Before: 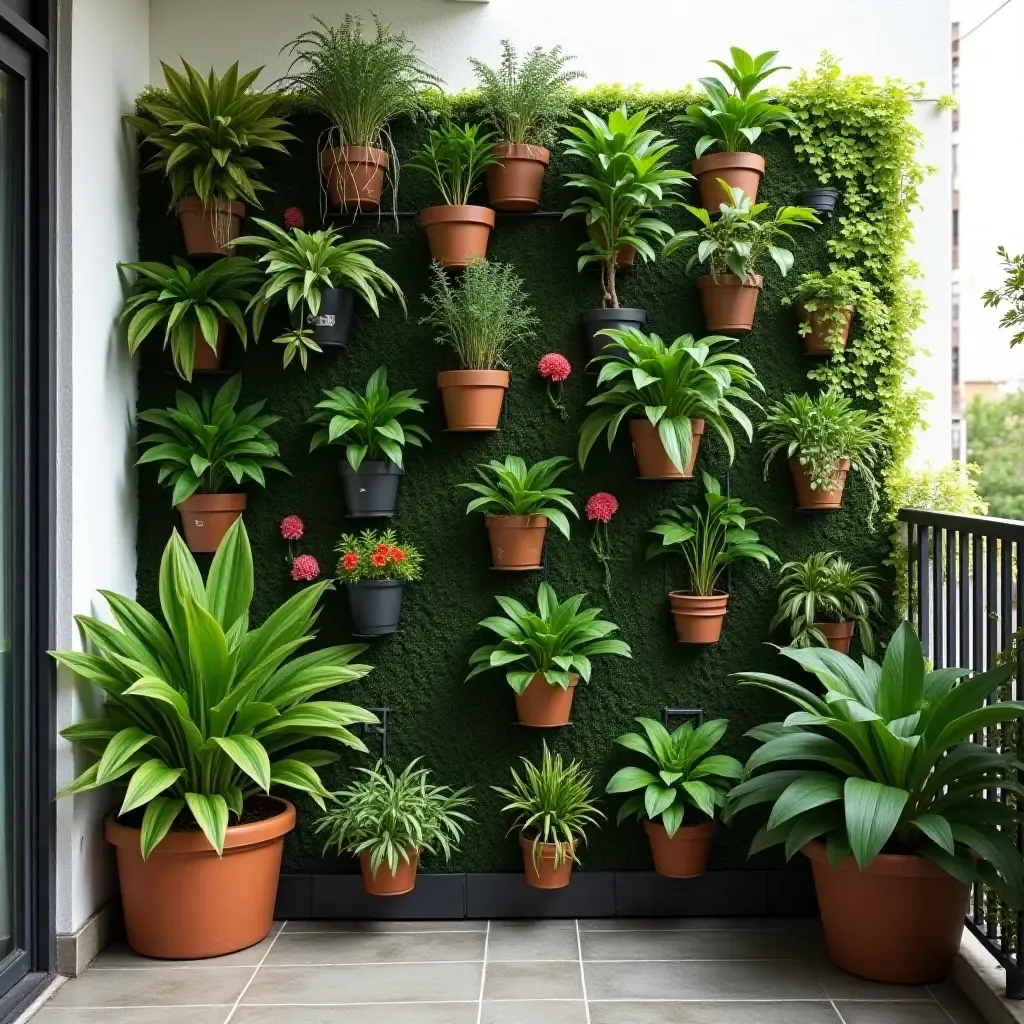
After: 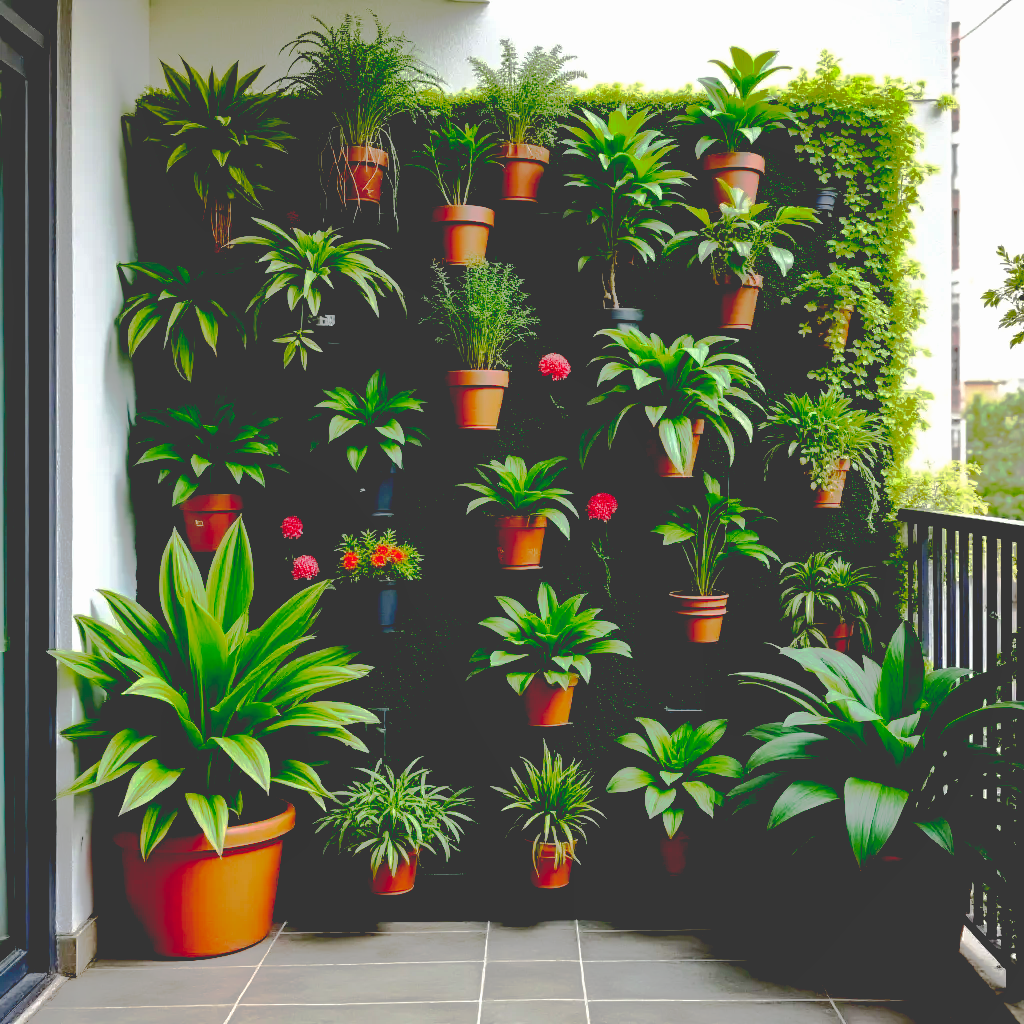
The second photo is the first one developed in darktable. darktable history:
contrast brightness saturation: saturation 0.122
shadows and highlights: shadows 39.55, highlights -59.7
base curve: curves: ch0 [(0.065, 0.026) (0.236, 0.358) (0.53, 0.546) (0.777, 0.841) (0.924, 0.992)], preserve colors none
